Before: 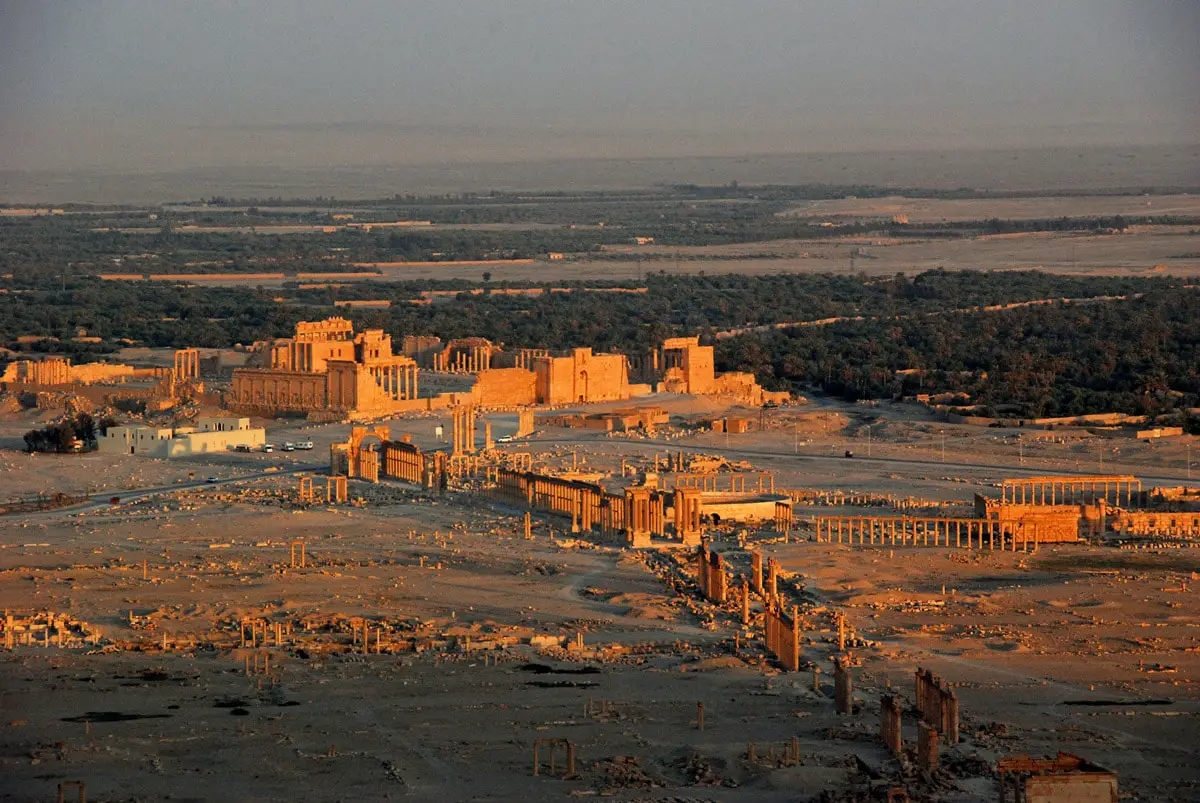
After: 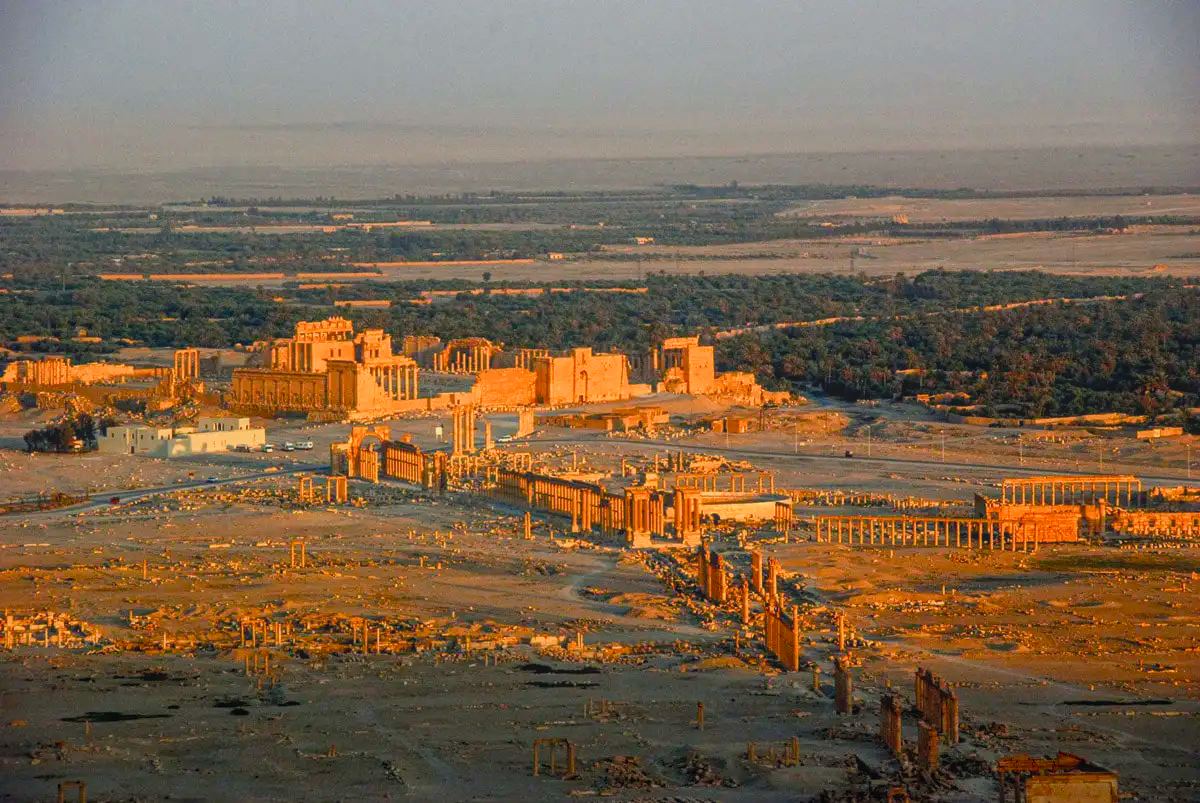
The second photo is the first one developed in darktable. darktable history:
local contrast: highlights 71%, shadows 20%, midtone range 0.195
base curve: curves: ch0 [(0, 0) (0.688, 0.865) (1, 1)]
color balance rgb: linear chroma grading › global chroma 8.703%, perceptual saturation grading › global saturation 20%, perceptual saturation grading › highlights -50.151%, perceptual saturation grading › shadows 30.653%, global vibrance 24.904%
